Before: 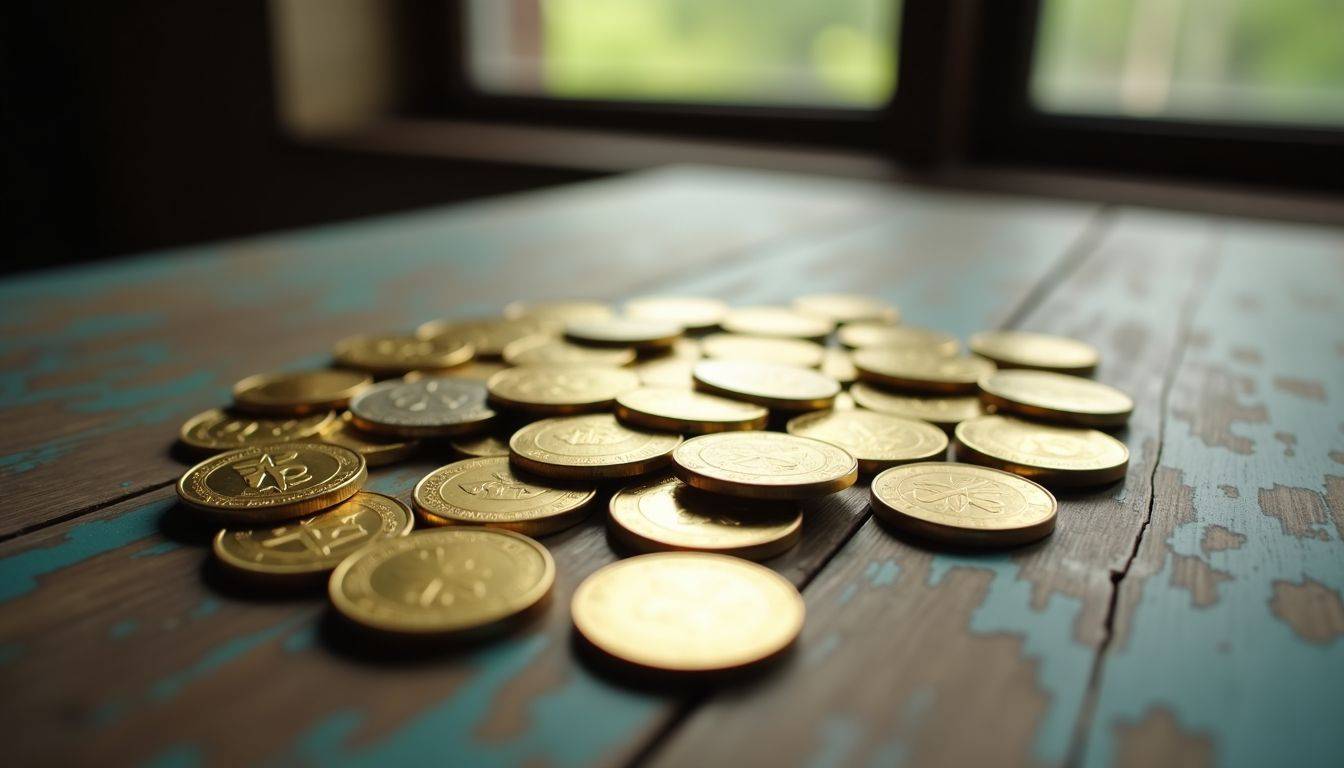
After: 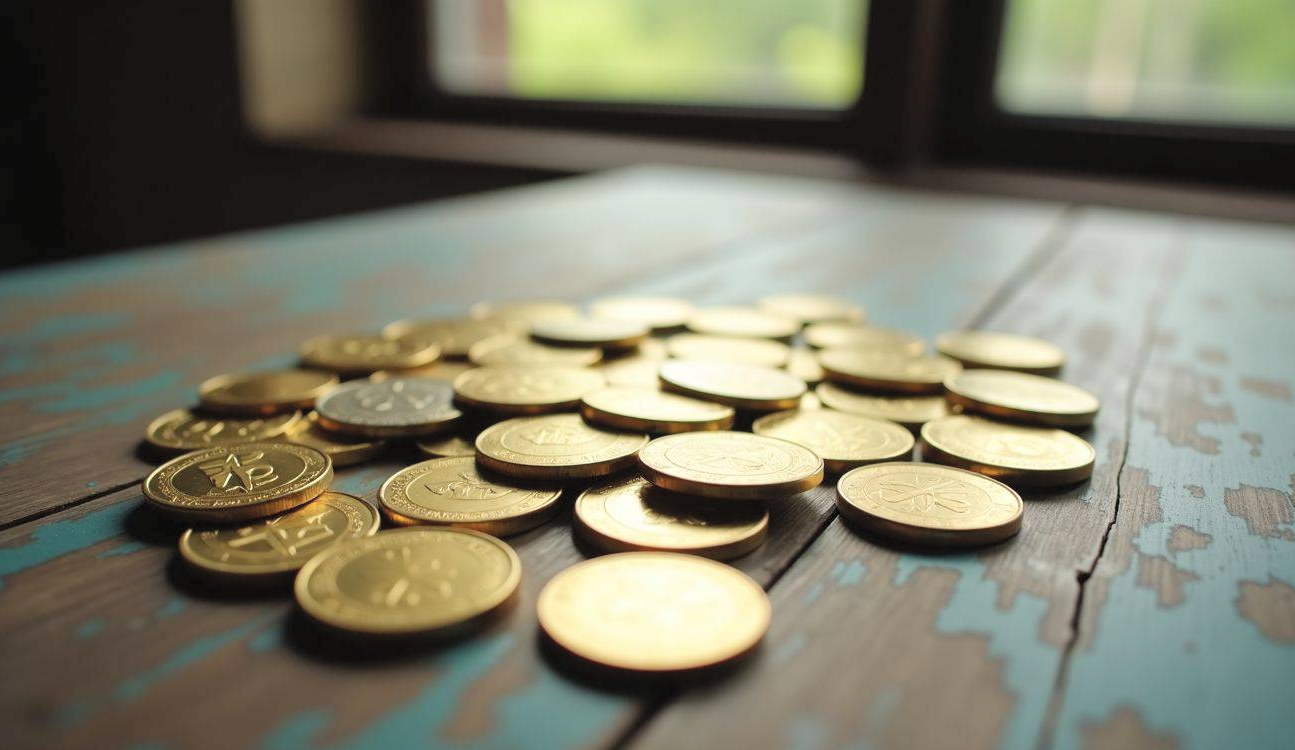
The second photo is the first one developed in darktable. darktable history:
contrast brightness saturation: brightness 0.15
crop and rotate: left 2.536%, right 1.107%, bottom 2.246%
